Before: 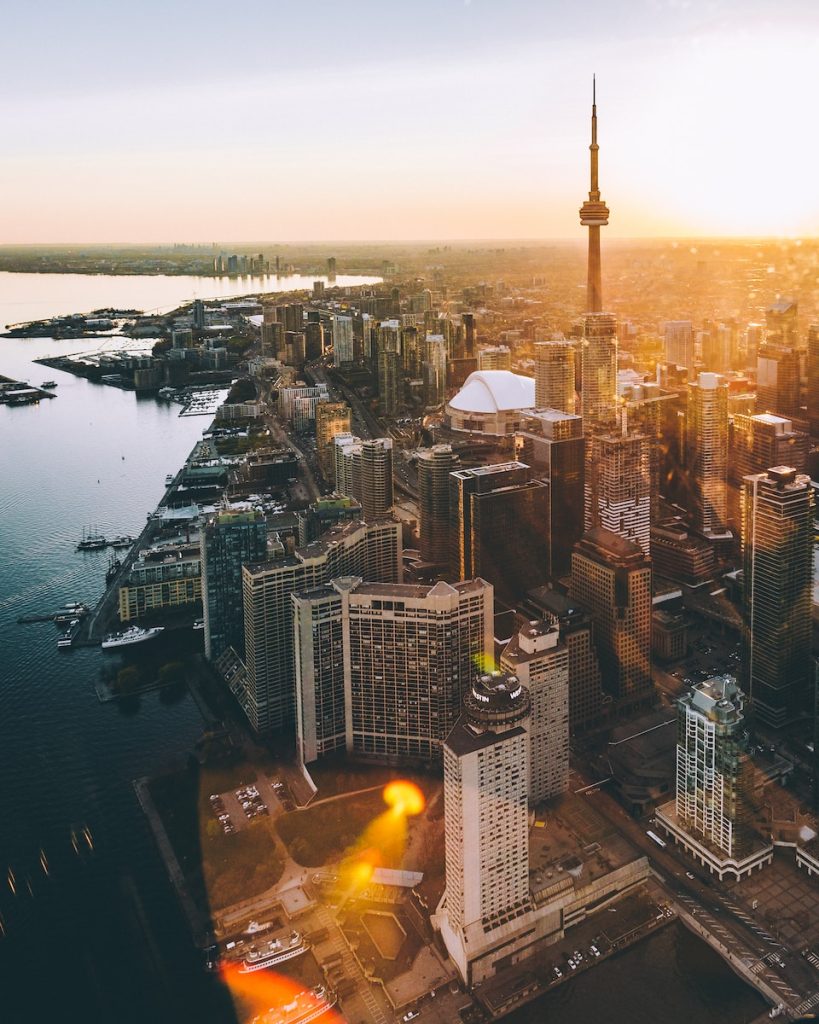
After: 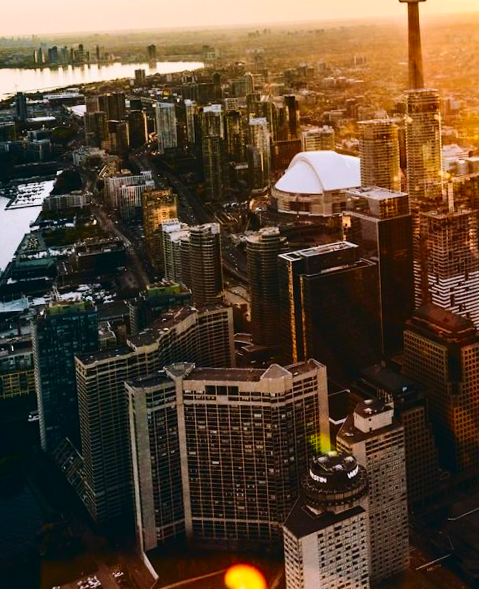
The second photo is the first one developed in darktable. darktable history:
rotate and perspective: rotation -2.29°, automatic cropping off
contrast brightness saturation: contrast 0.22, brightness -0.19, saturation 0.24
crop and rotate: left 22.13%, top 22.054%, right 22.026%, bottom 22.102%
